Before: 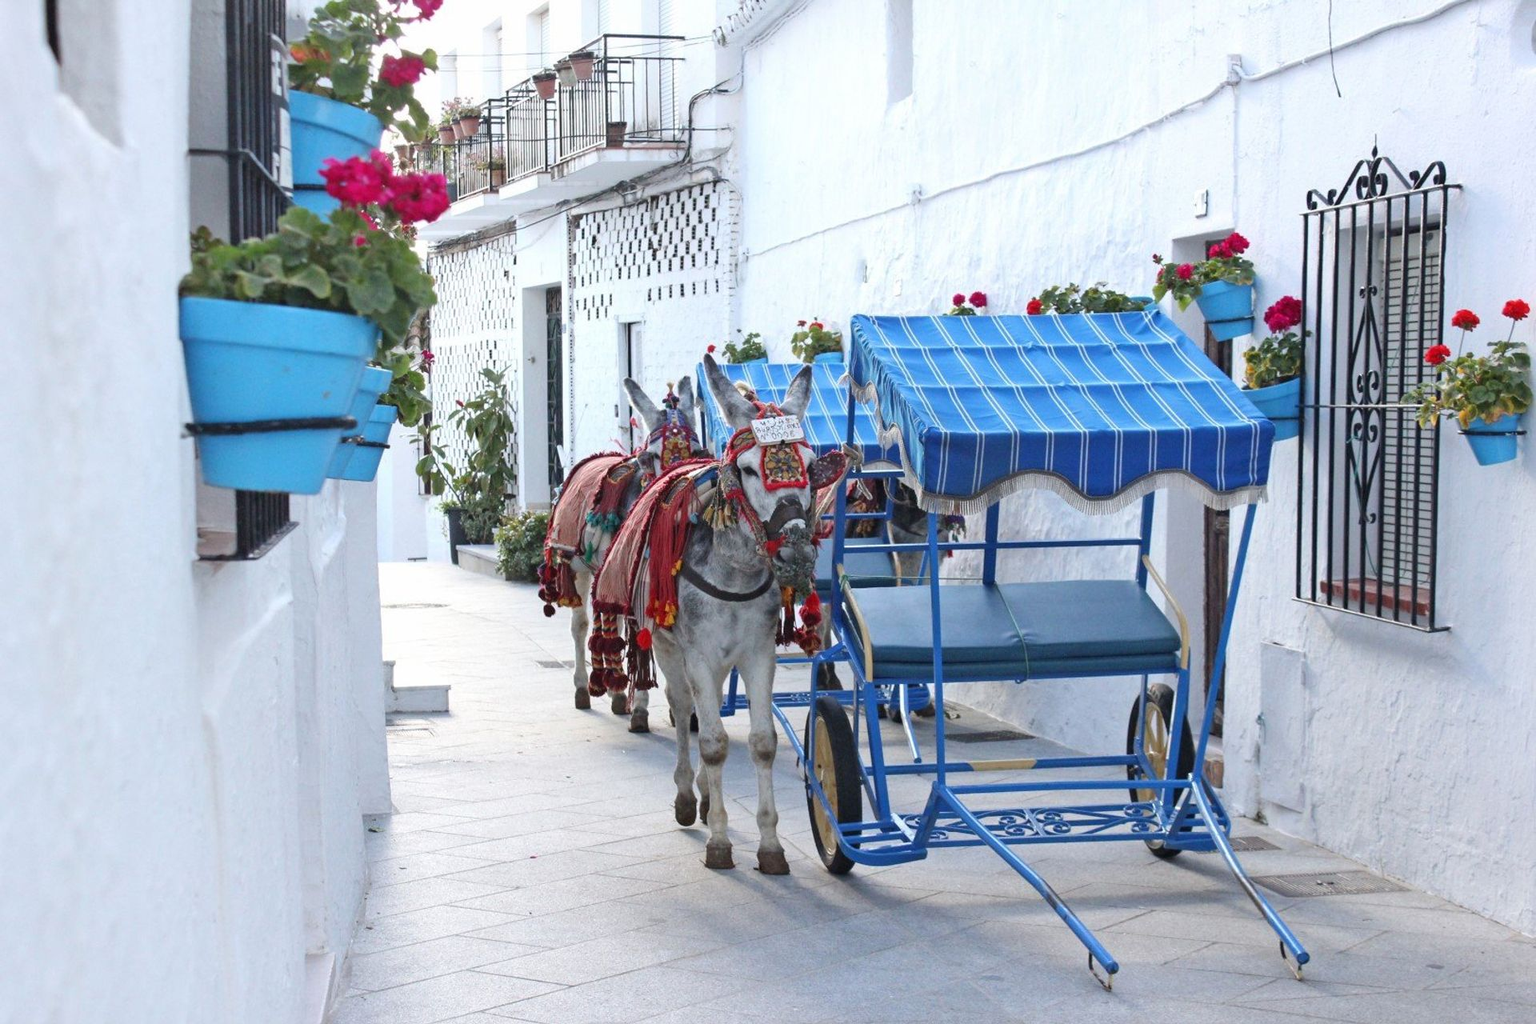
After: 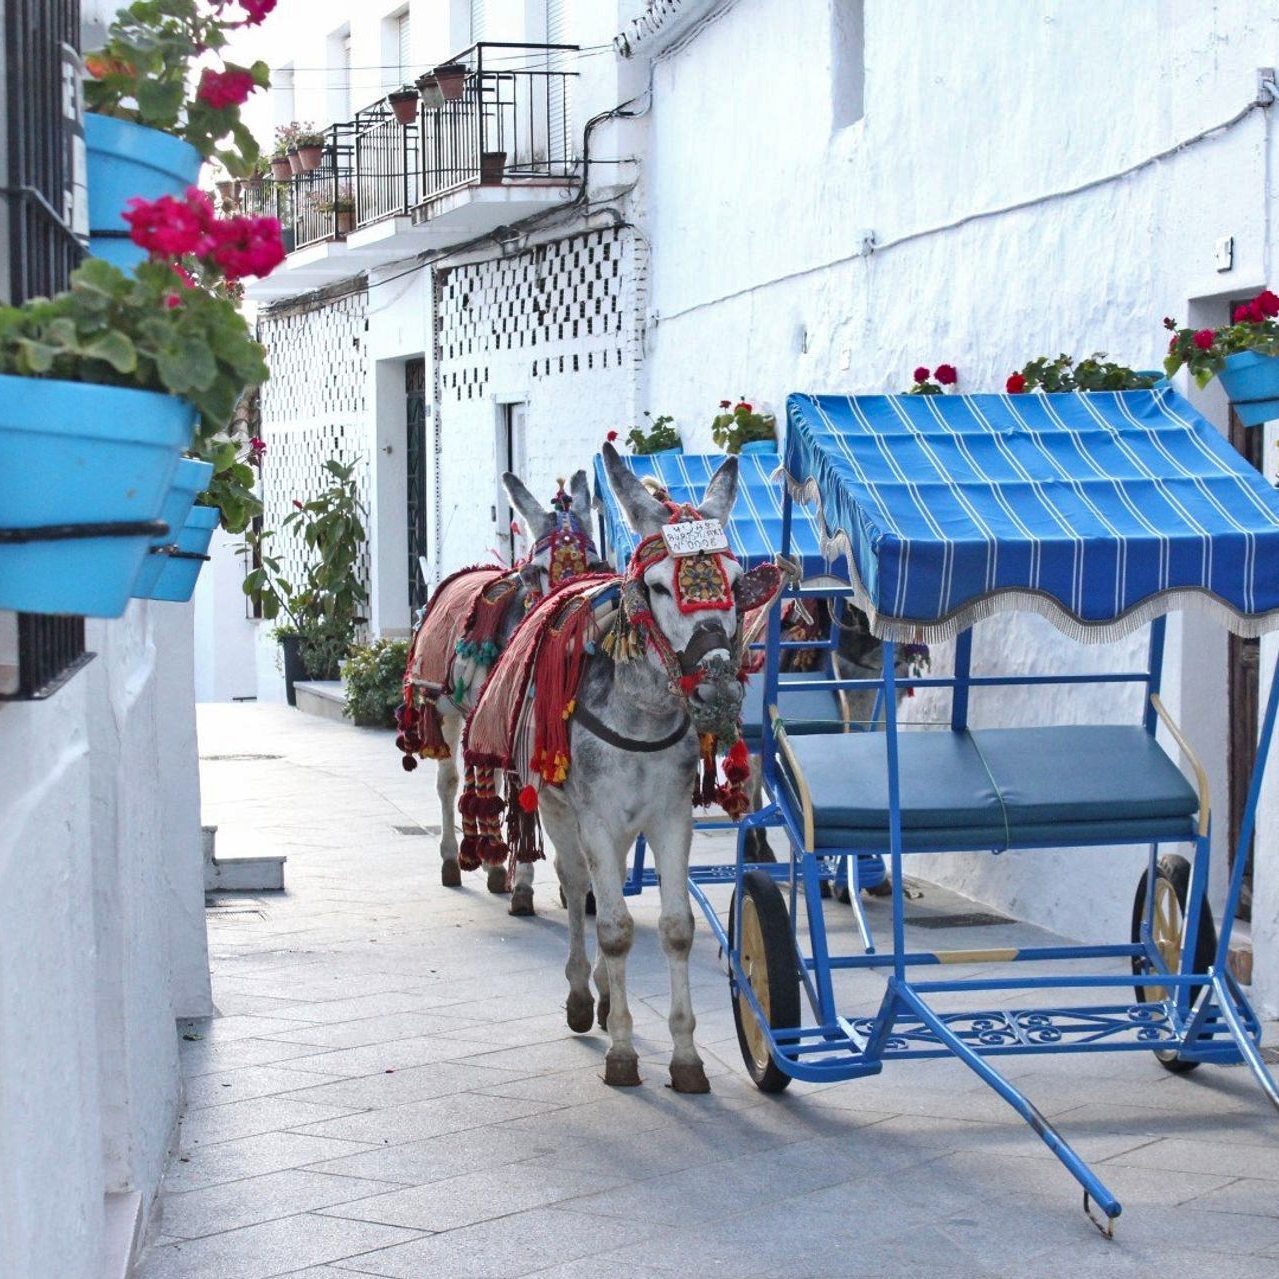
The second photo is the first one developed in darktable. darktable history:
shadows and highlights: shadows 52.42, soften with gaussian
crop and rotate: left 14.436%, right 18.898%
